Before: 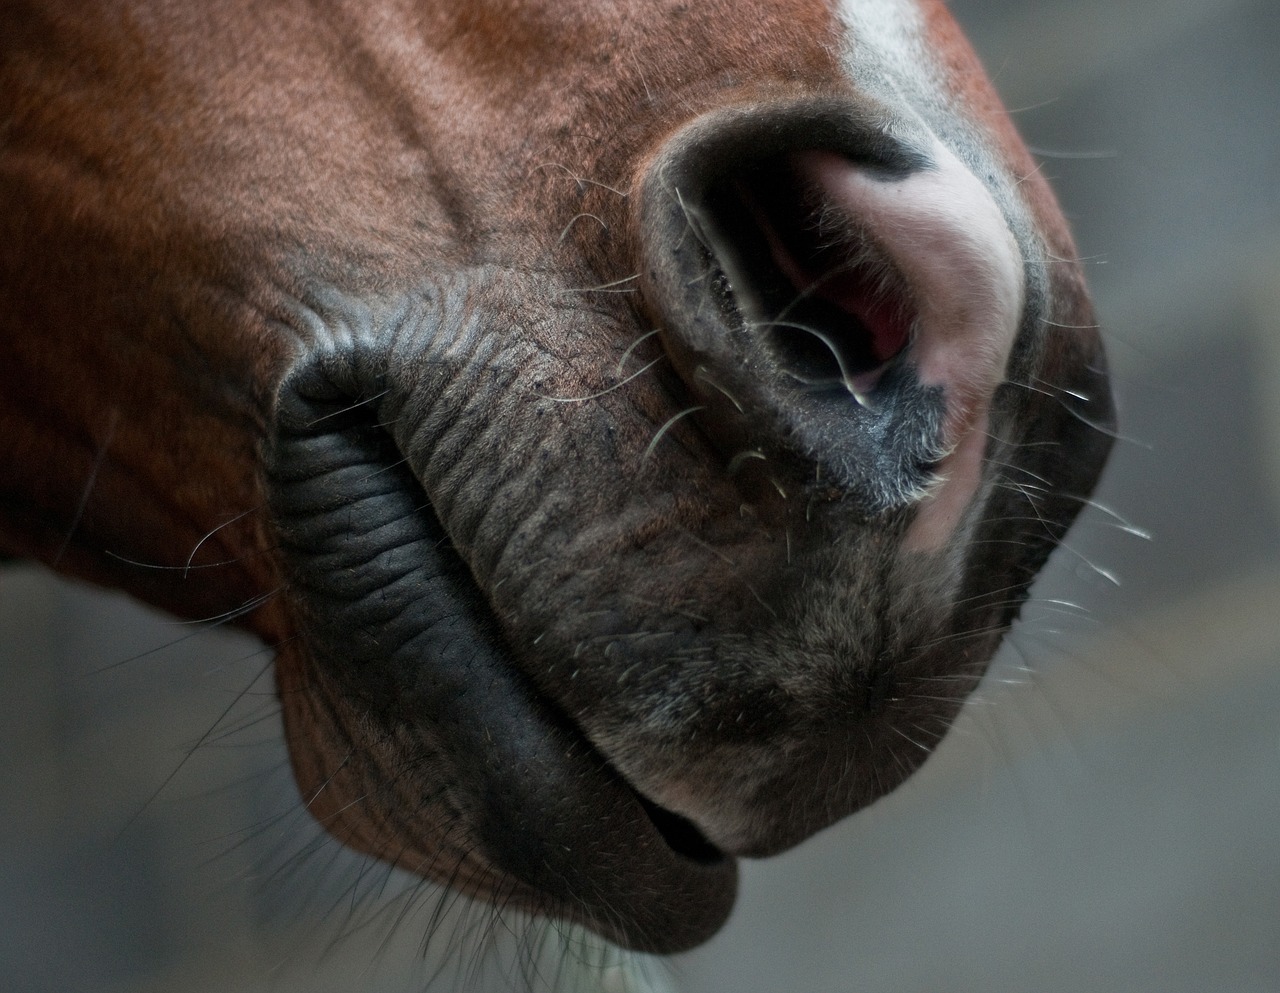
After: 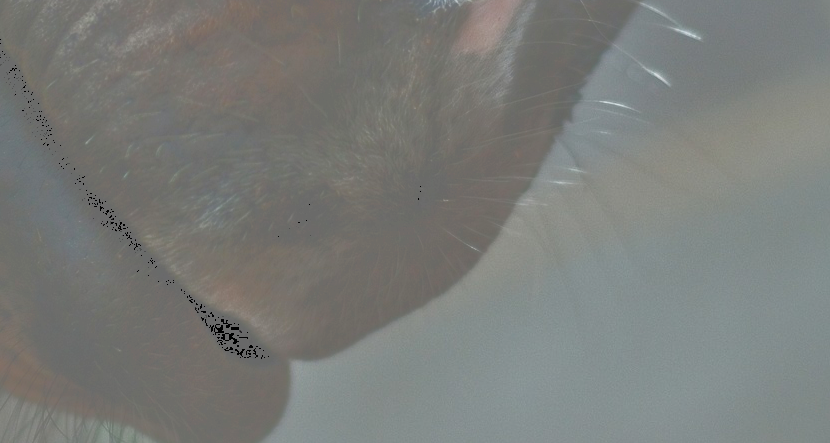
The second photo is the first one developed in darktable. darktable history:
crop and rotate: left 35.135%, top 50.302%, bottom 4.986%
local contrast: mode bilateral grid, contrast 25, coarseness 46, detail 151%, midtone range 0.2
tone curve: curves: ch0 [(0, 0) (0.003, 0.453) (0.011, 0.457) (0.025, 0.457) (0.044, 0.463) (0.069, 0.464) (0.1, 0.471) (0.136, 0.475) (0.177, 0.481) (0.224, 0.486) (0.277, 0.496) (0.335, 0.515) (0.399, 0.544) (0.468, 0.577) (0.543, 0.621) (0.623, 0.67) (0.709, 0.73) (0.801, 0.788) (0.898, 0.848) (1, 1)], color space Lab, independent channels, preserve colors none
